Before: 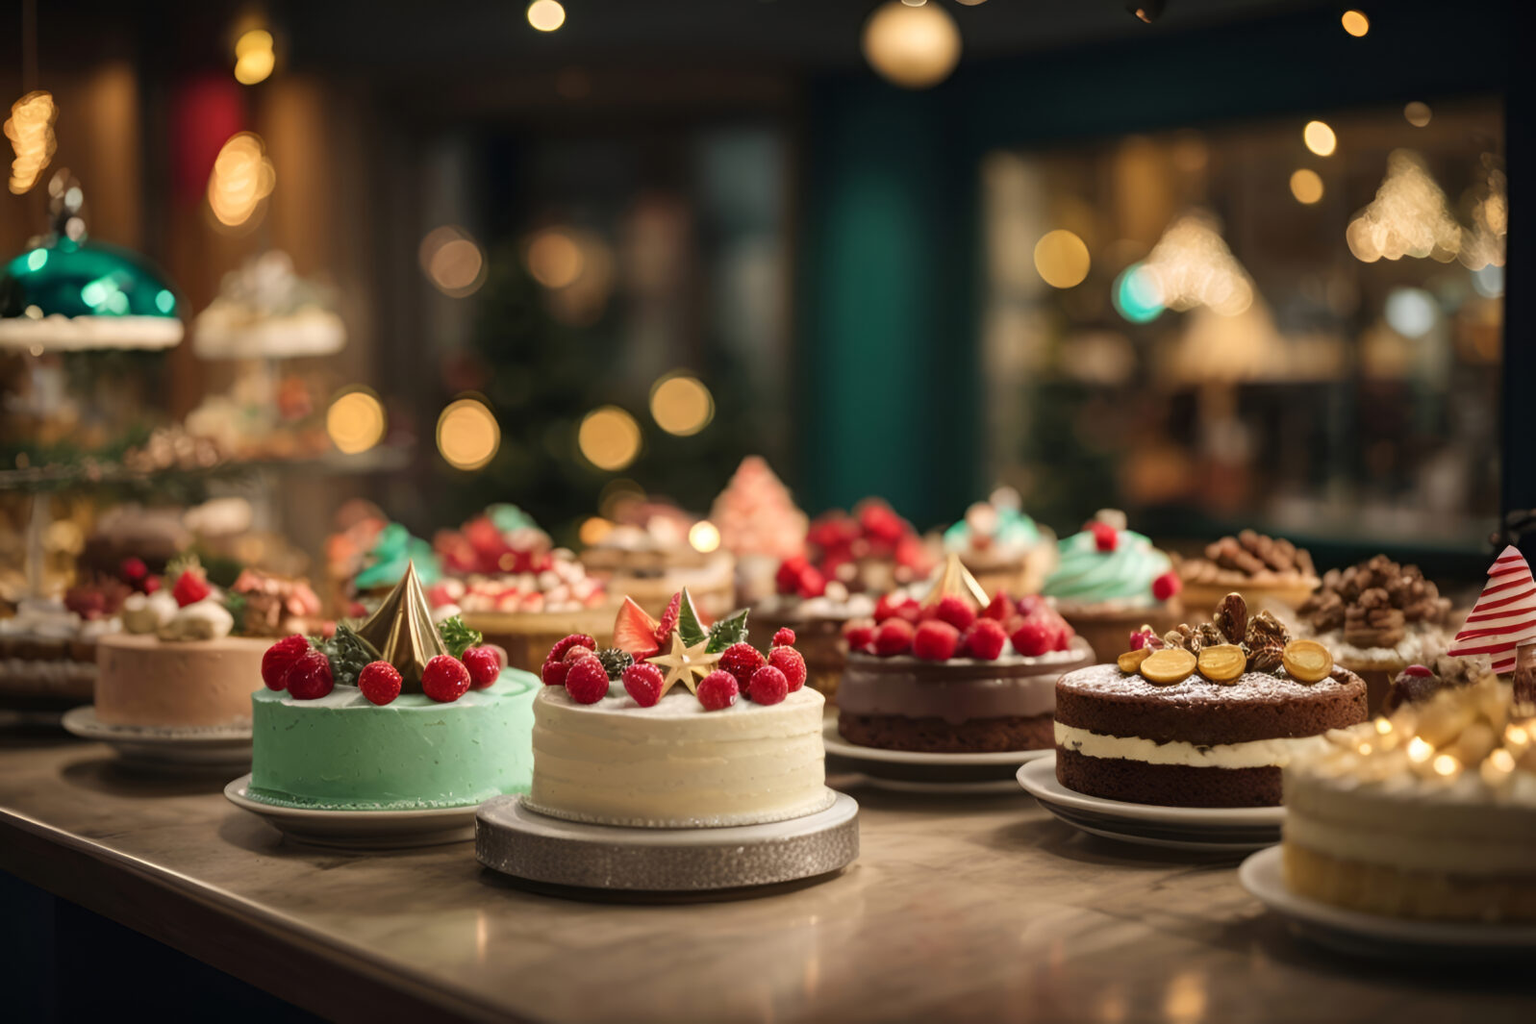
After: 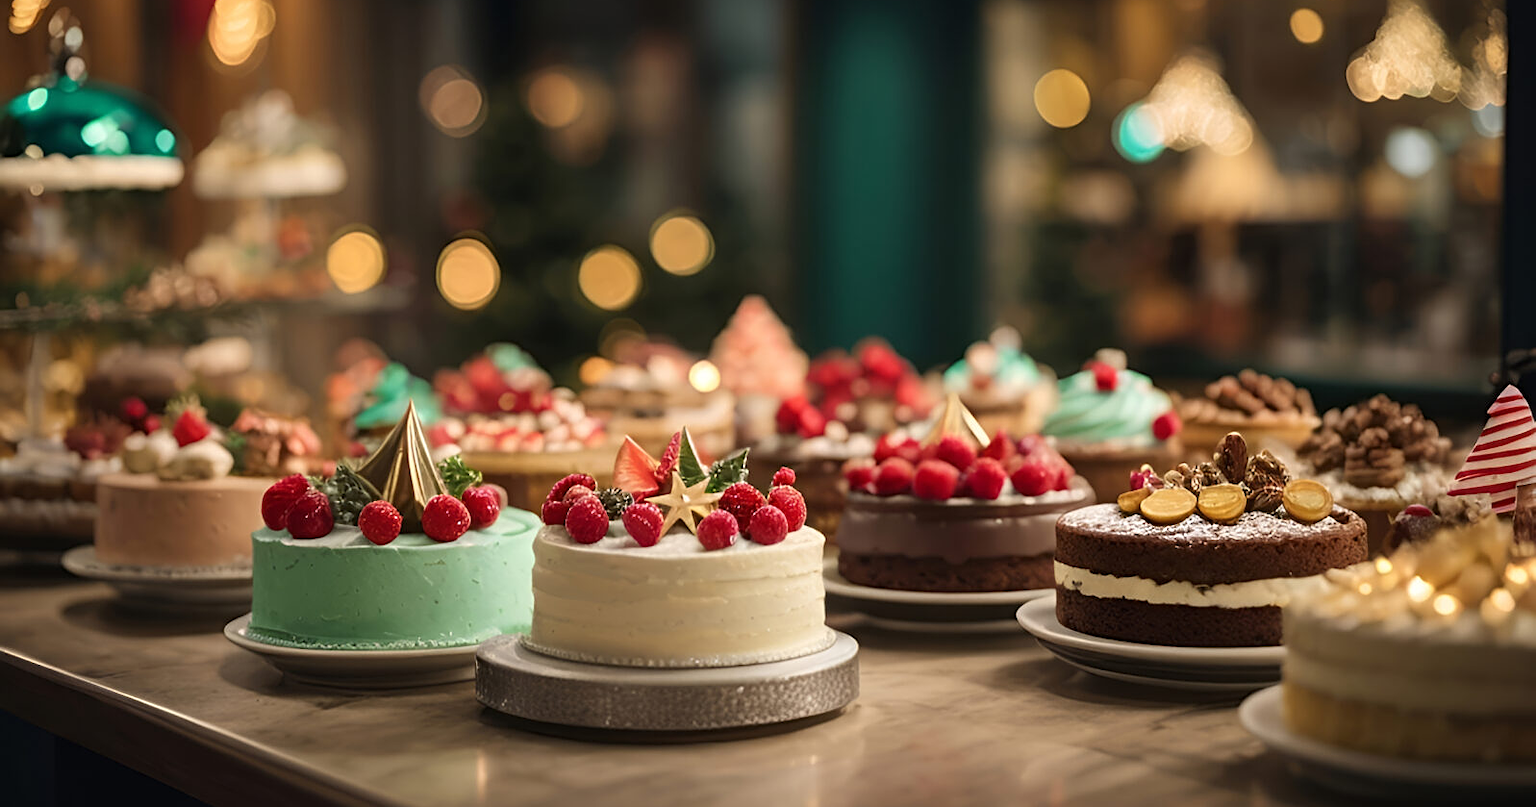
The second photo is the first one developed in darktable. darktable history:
crop and rotate: top 15.751%, bottom 5.336%
sharpen: on, module defaults
